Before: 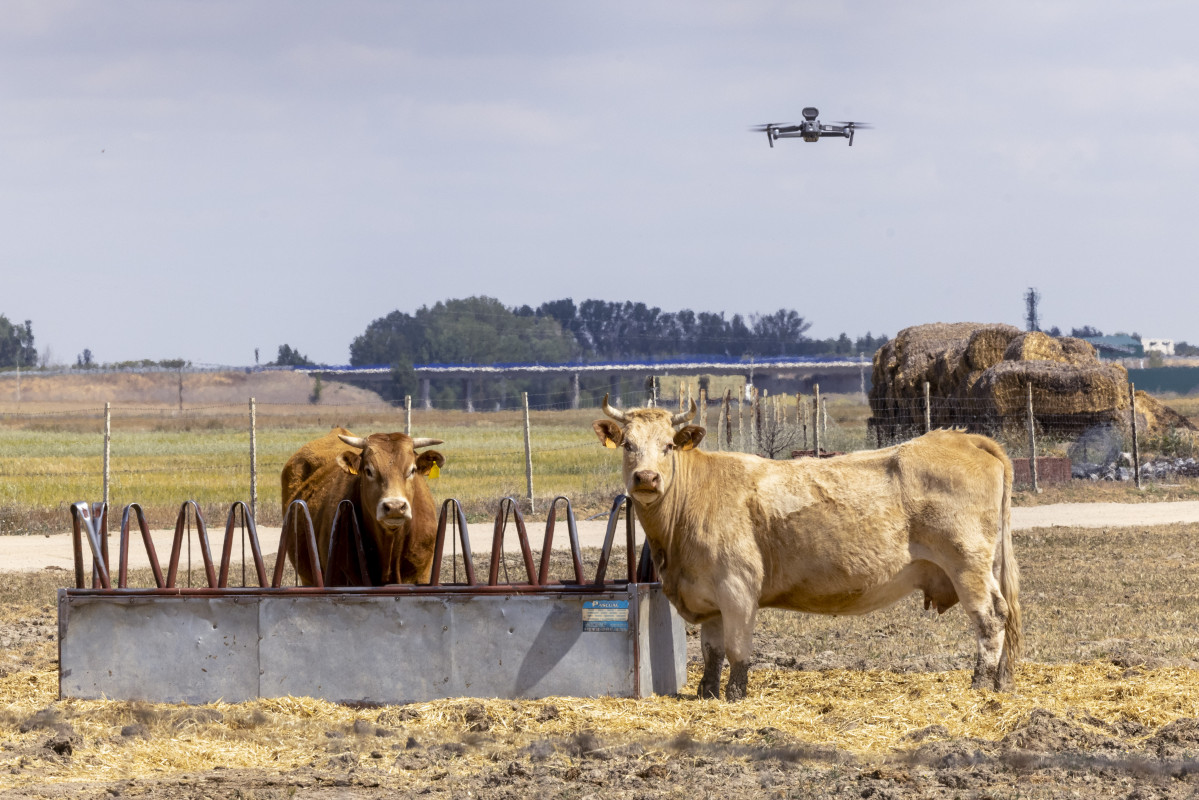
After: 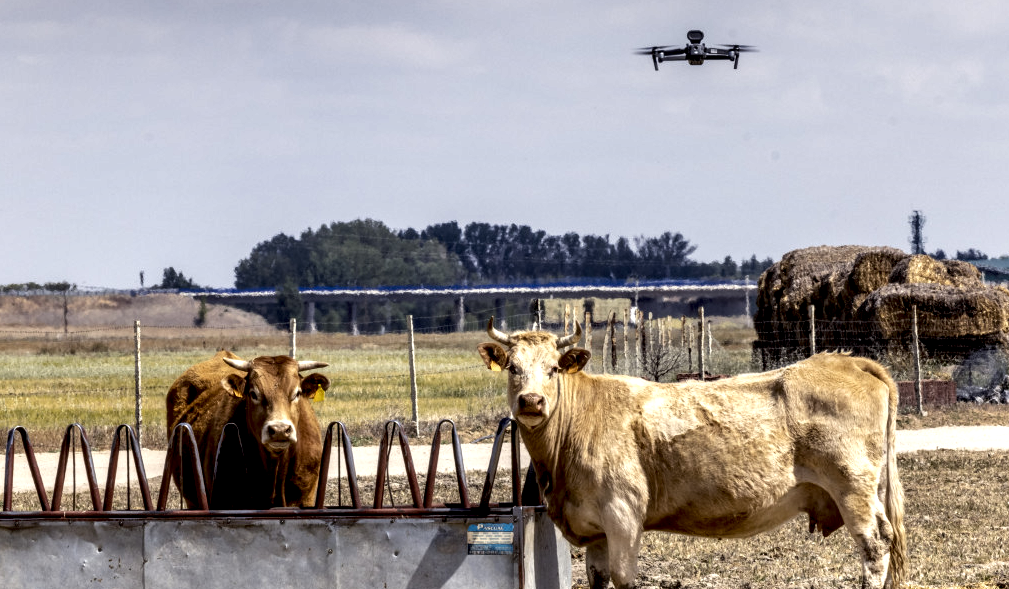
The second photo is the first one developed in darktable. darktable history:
local contrast: highlights 80%, shadows 58%, detail 175%, midtone range 0.6
crop and rotate: left 9.647%, top 9.735%, right 6.188%, bottom 16.597%
shadows and highlights: shadows 32.05, highlights -32.79, soften with gaussian
